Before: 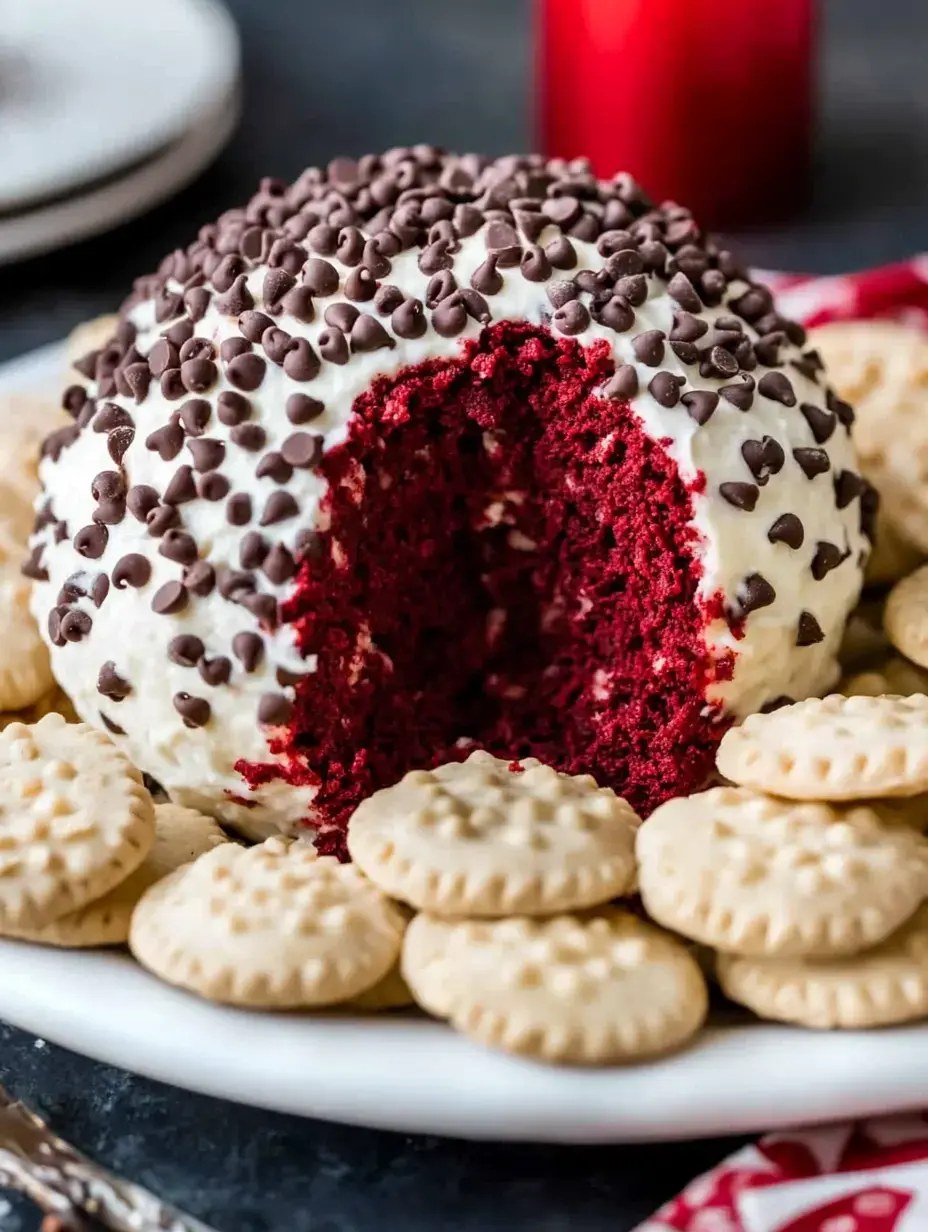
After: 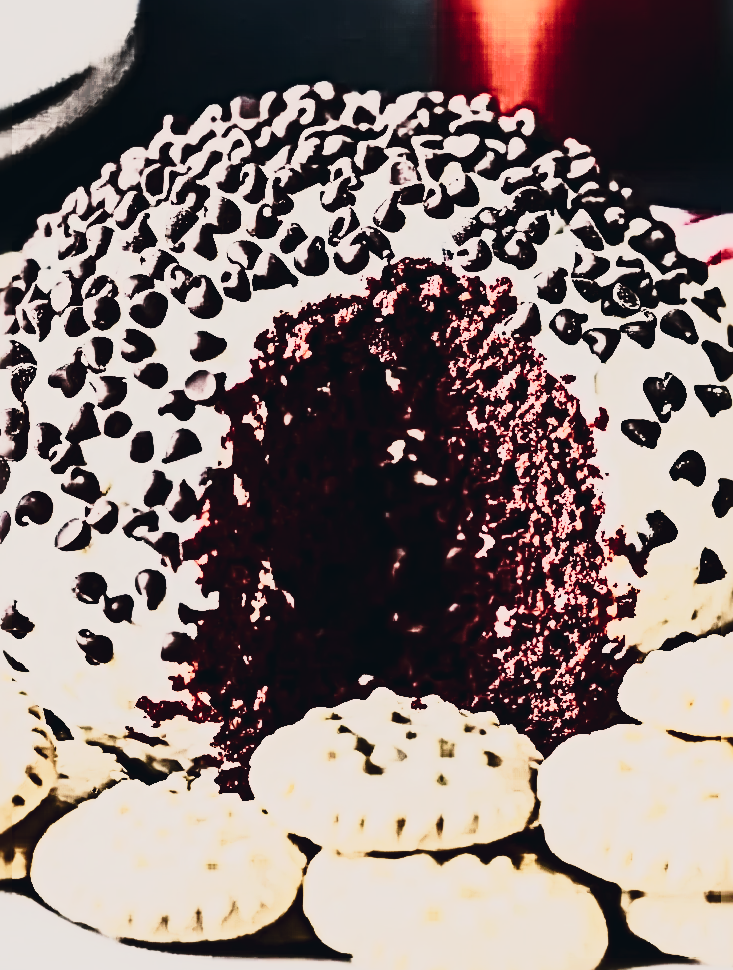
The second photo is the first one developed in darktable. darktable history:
tone equalizer: -8 EV -0.713 EV, -7 EV -0.727 EV, -6 EV -0.562 EV, -5 EV -0.39 EV, -3 EV 0.393 EV, -2 EV 0.6 EV, -1 EV 0.697 EV, +0 EV 0.757 EV, edges refinement/feathering 500, mask exposure compensation -1.57 EV, preserve details no
crop and rotate: left 10.584%, top 5.147%, right 10.335%, bottom 16.042%
color correction: highlights a* 2.91, highlights b* 5.02, shadows a* -2.19, shadows b* -4.89, saturation 0.77
contrast brightness saturation: contrast 0.91, brightness 0.192
sharpen: radius 6.269, amount 1.782, threshold 0.207
tone curve: curves: ch0 [(0, 0.032) (0.094, 0.08) (0.265, 0.208) (0.41, 0.417) (0.498, 0.496) (0.638, 0.673) (0.819, 0.841) (0.96, 0.899)]; ch1 [(0, 0) (0.161, 0.092) (0.37, 0.302) (0.417, 0.434) (0.495, 0.504) (0.576, 0.589) (0.725, 0.765) (1, 1)]; ch2 [(0, 0) (0.352, 0.403) (0.45, 0.469) (0.521, 0.515) (0.59, 0.579) (1, 1)], preserve colors none
exposure: compensate highlight preservation false
